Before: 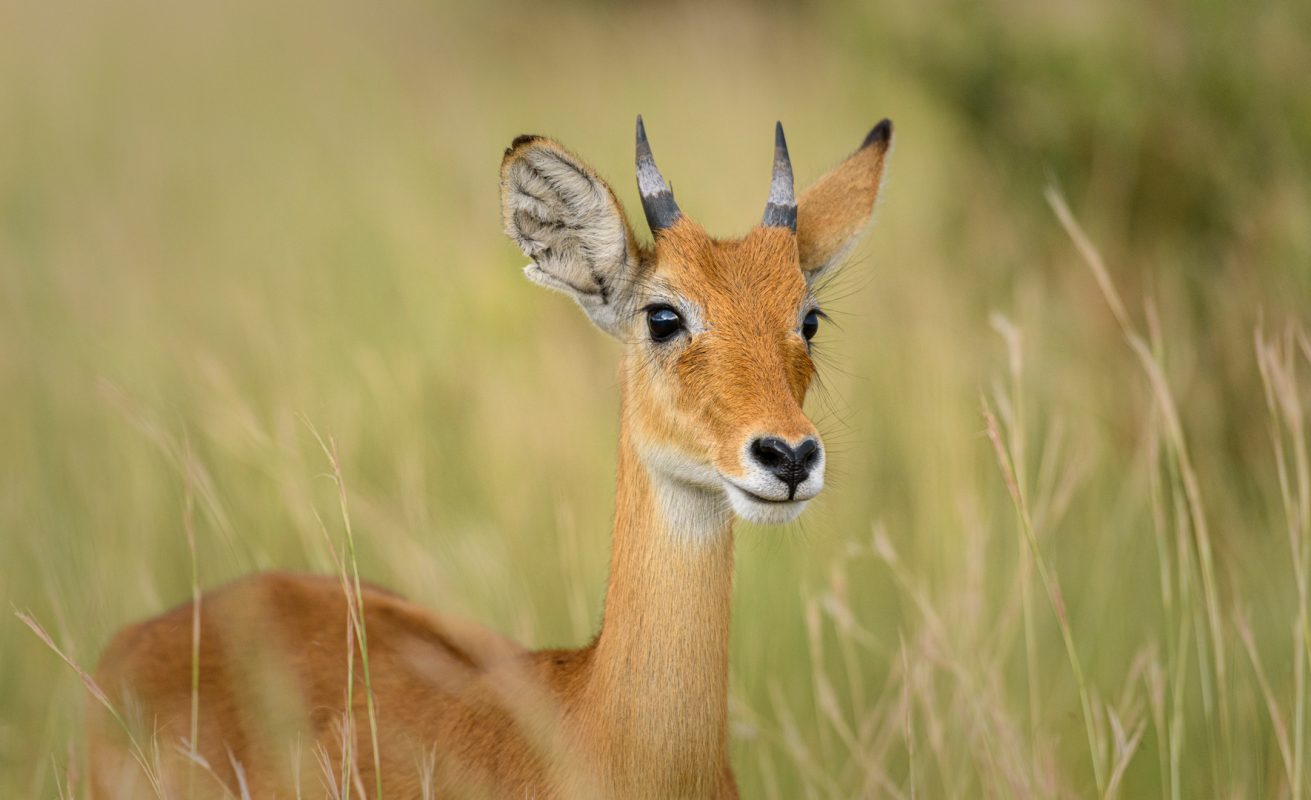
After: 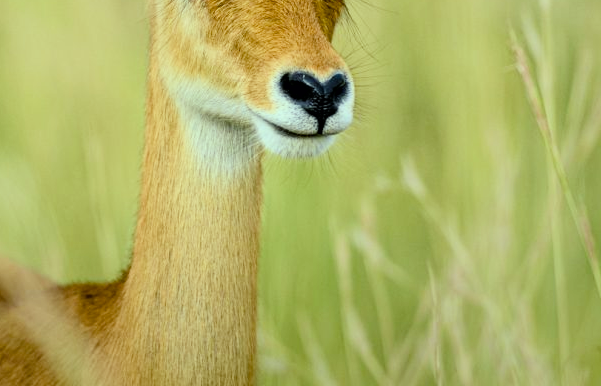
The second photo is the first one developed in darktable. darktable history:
color balance rgb: shadows lift › chroma 2%, shadows lift › hue 185.64°, power › luminance 1.48%, highlights gain › chroma 3%, highlights gain › hue 54.51°, global offset › luminance -0.4%, perceptual saturation grading › highlights -18.47%, perceptual saturation grading › mid-tones 6.62%, perceptual saturation grading › shadows 28.22%, perceptual brilliance grading › highlights 15.68%, perceptual brilliance grading › shadows -14.29%, global vibrance 25.96%, contrast 6.45%
crop: left 35.976%, top 45.819%, right 18.162%, bottom 5.807%
color balance: mode lift, gamma, gain (sRGB), lift [0.997, 0.979, 1.021, 1.011], gamma [1, 1.084, 0.916, 0.998], gain [1, 0.87, 1.13, 1.101], contrast 4.55%, contrast fulcrum 38.24%, output saturation 104.09%
filmic rgb: black relative exposure -7.65 EV, white relative exposure 4.56 EV, hardness 3.61, color science v6 (2022)
